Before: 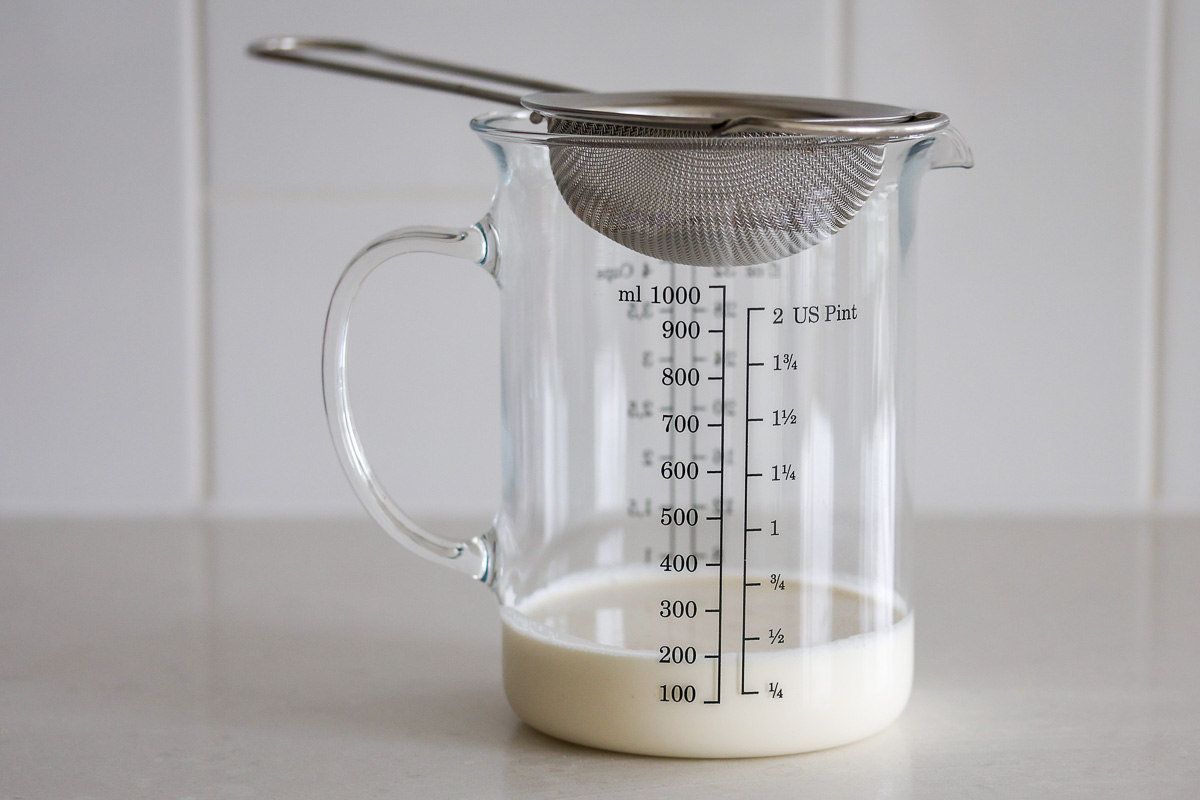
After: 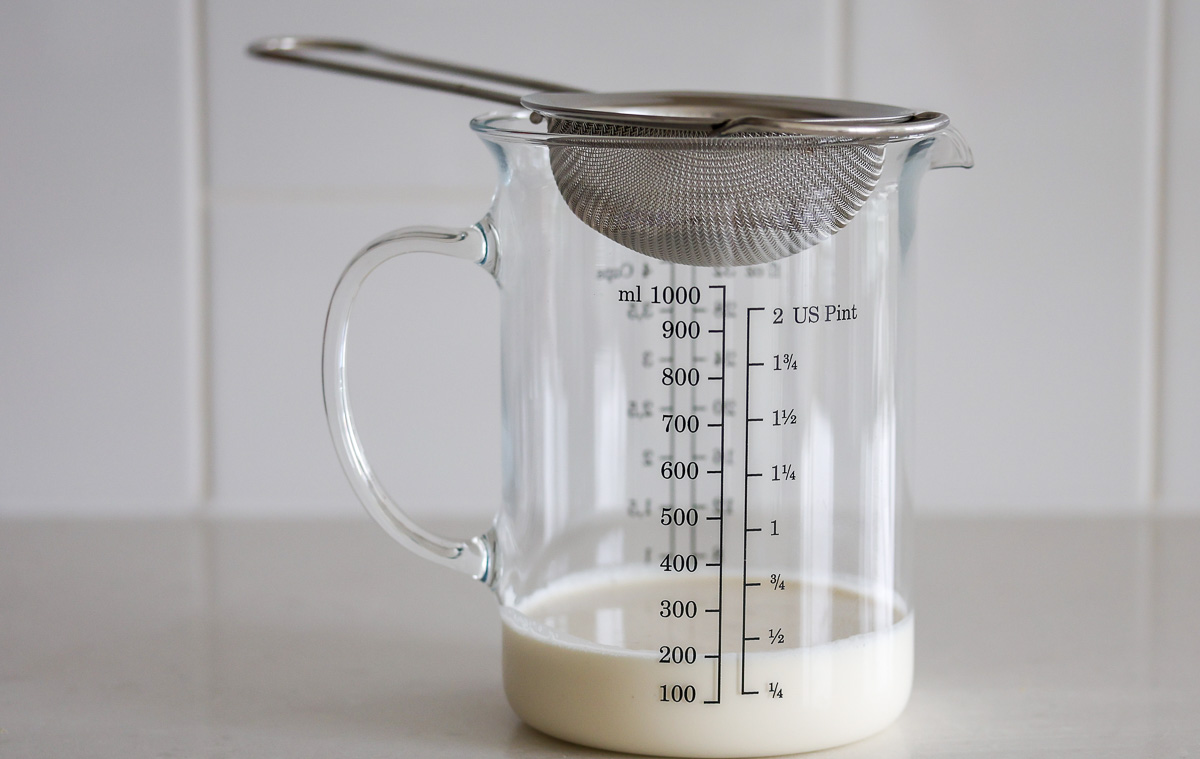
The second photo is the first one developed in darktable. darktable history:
color balance: mode lift, gamma, gain (sRGB)
crop and rotate: top 0%, bottom 5.097%
